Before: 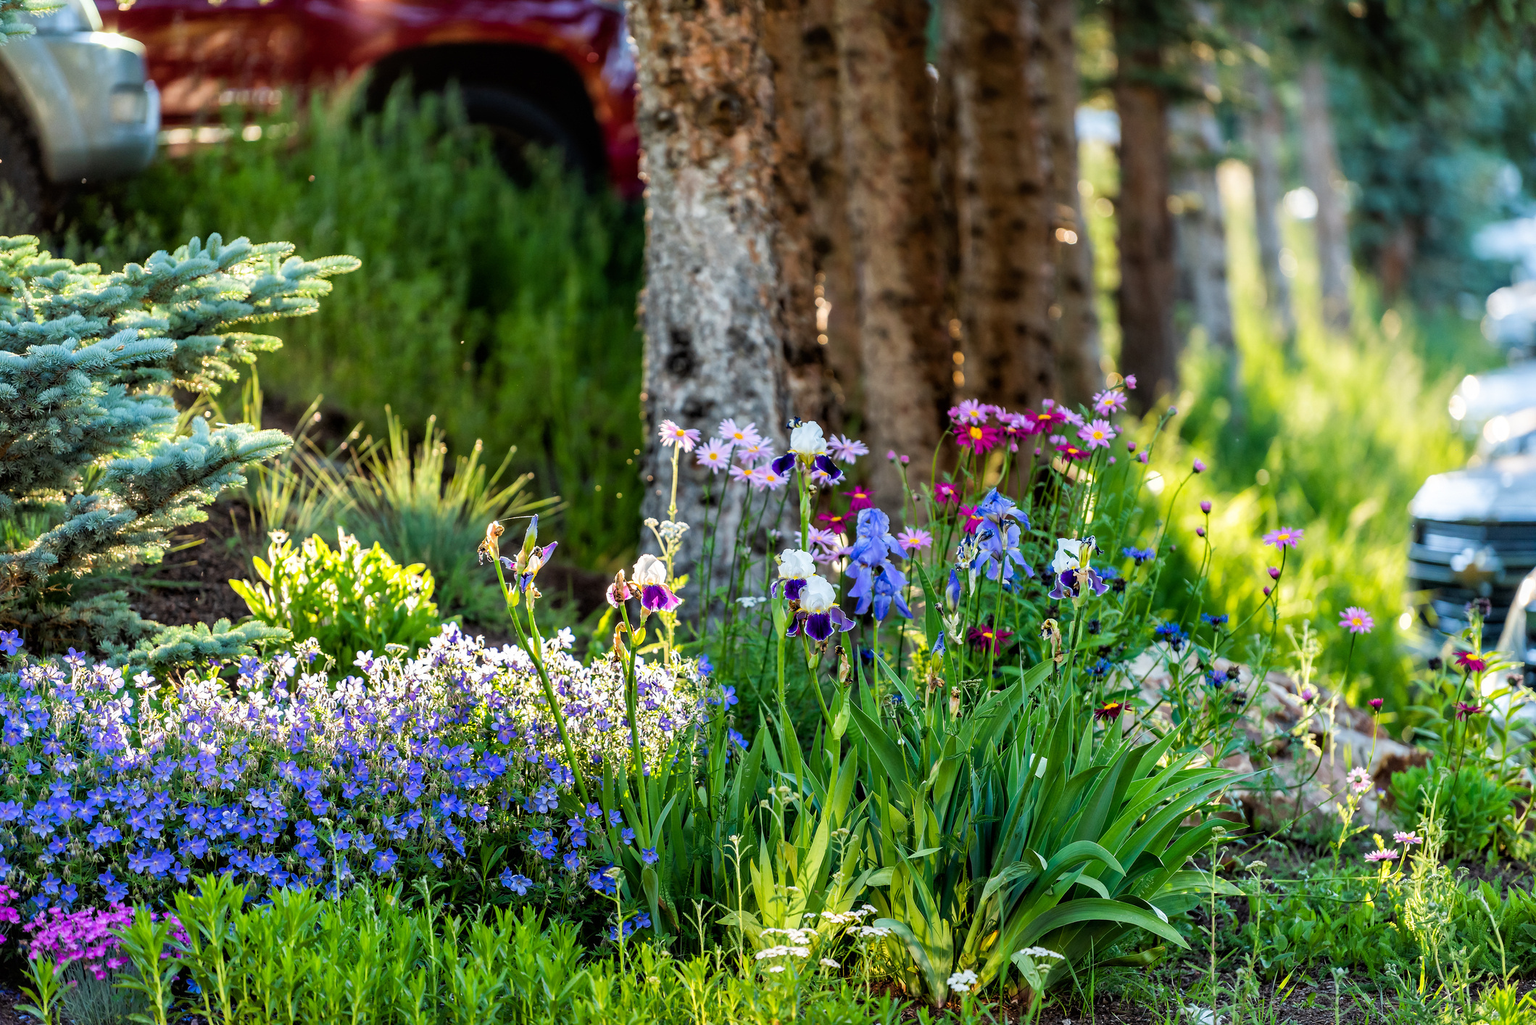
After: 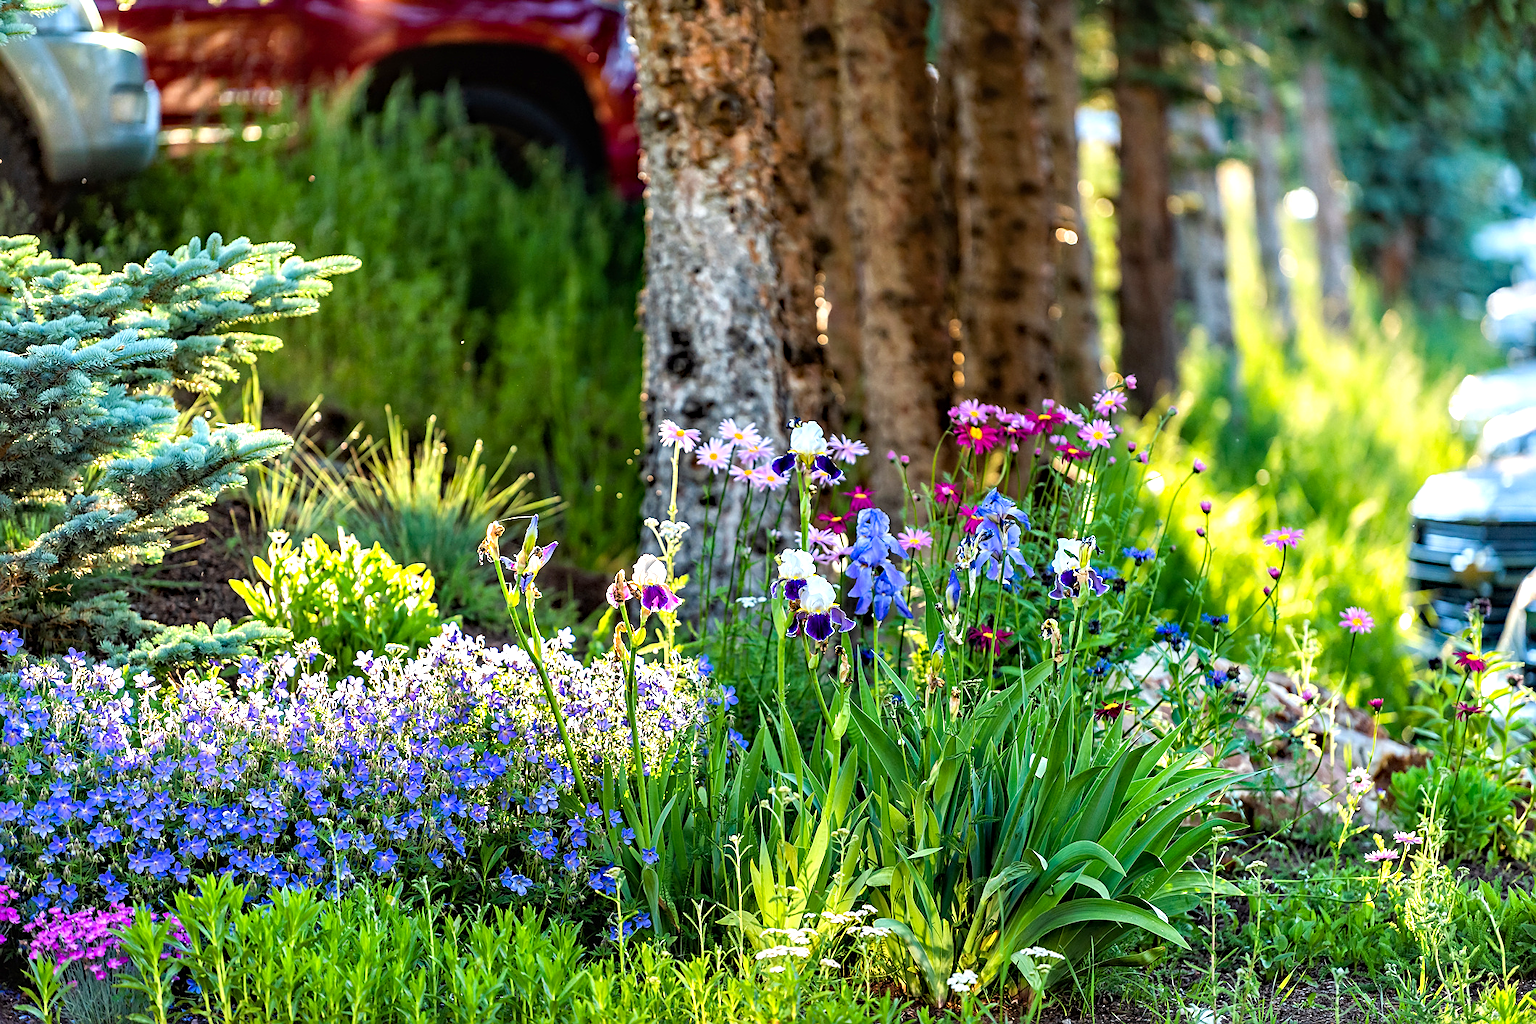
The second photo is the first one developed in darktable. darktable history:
sharpen: on, module defaults
exposure: black level correction 0, exposure 0.499 EV, compensate highlight preservation false
haze removal: strength 0.283, distance 0.252, compatibility mode true, adaptive false
tone equalizer: on, module defaults
